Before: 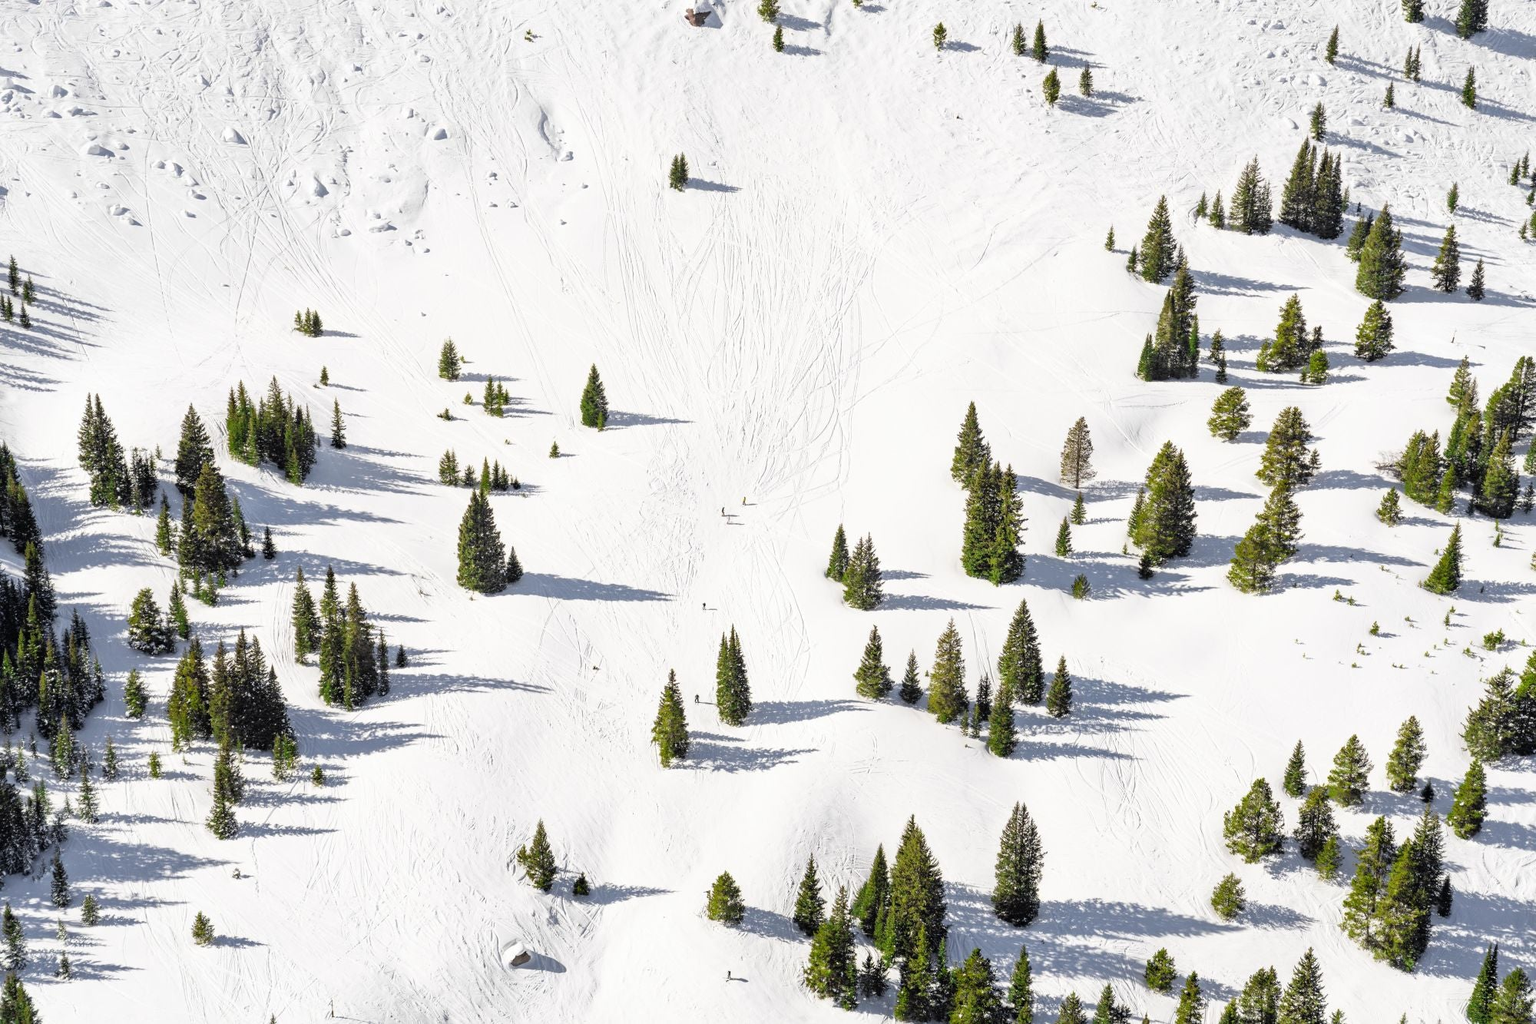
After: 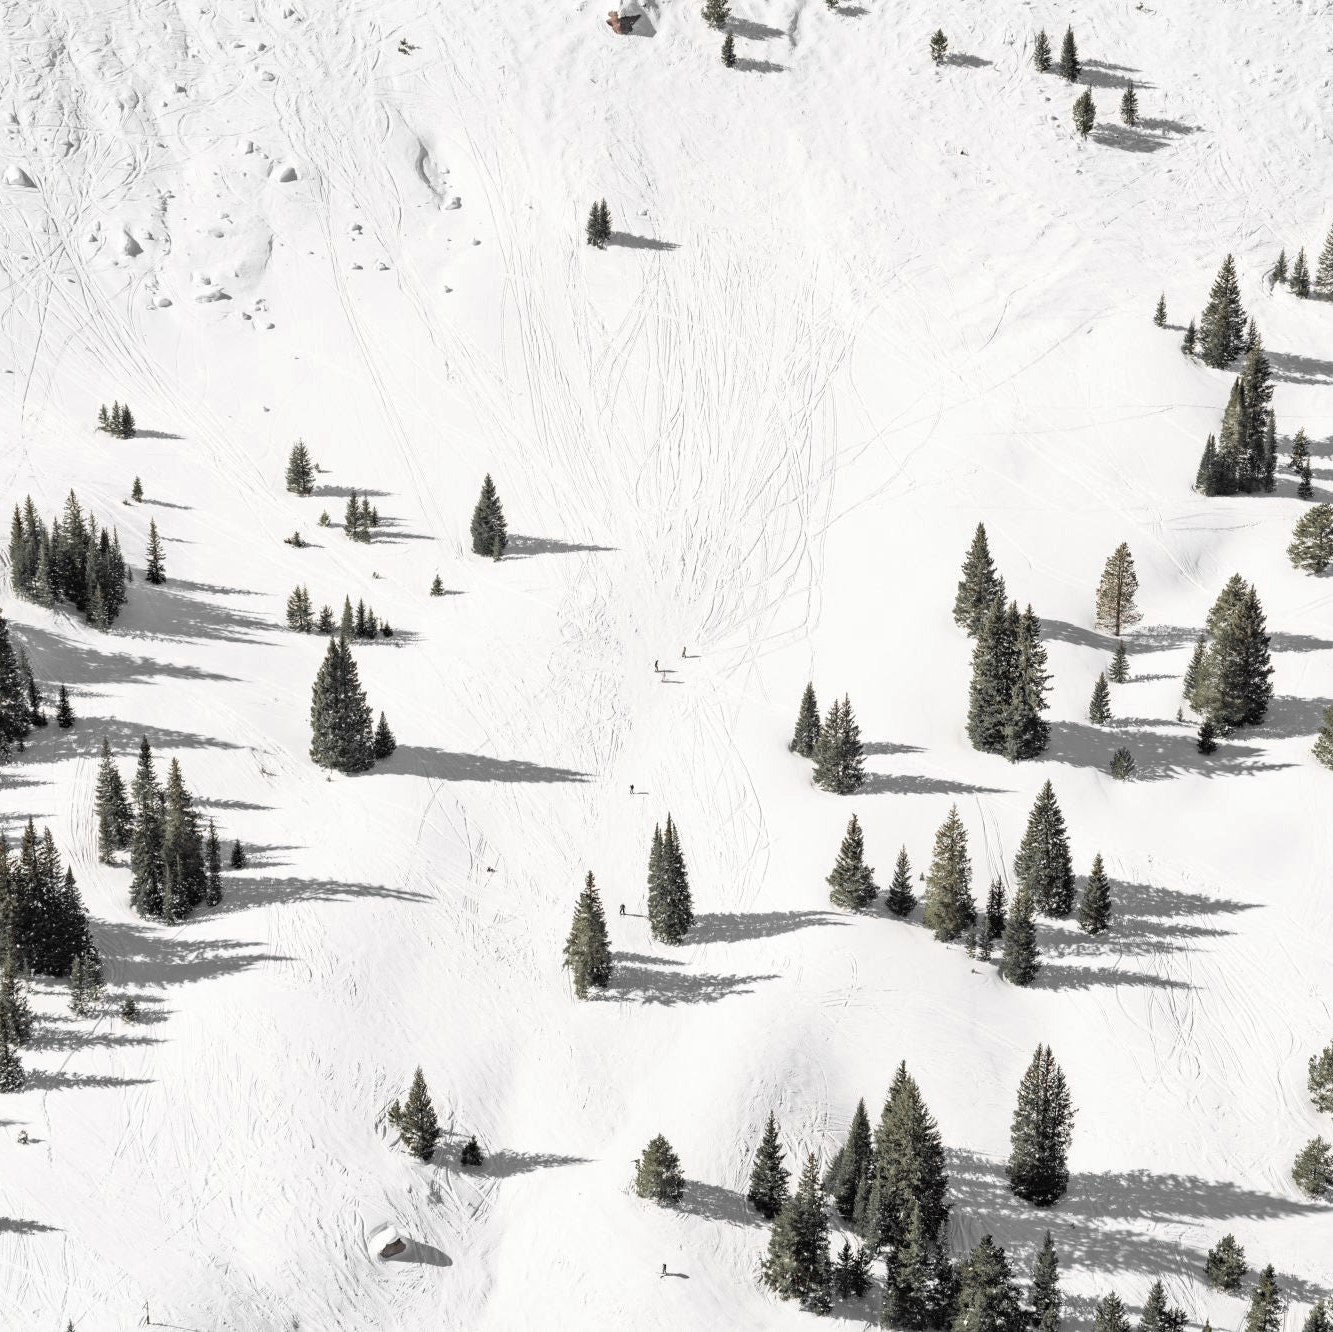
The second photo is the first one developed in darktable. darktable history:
crop and rotate: left 14.292%, right 19.041%
color zones: curves: ch0 [(0, 0.447) (0.184, 0.543) (0.323, 0.476) (0.429, 0.445) (0.571, 0.443) (0.714, 0.451) (0.857, 0.452) (1, 0.447)]; ch1 [(0, 0.464) (0.176, 0.46) (0.287, 0.177) (0.429, 0.002) (0.571, 0) (0.714, 0) (0.857, 0) (1, 0.464)], mix 20%
